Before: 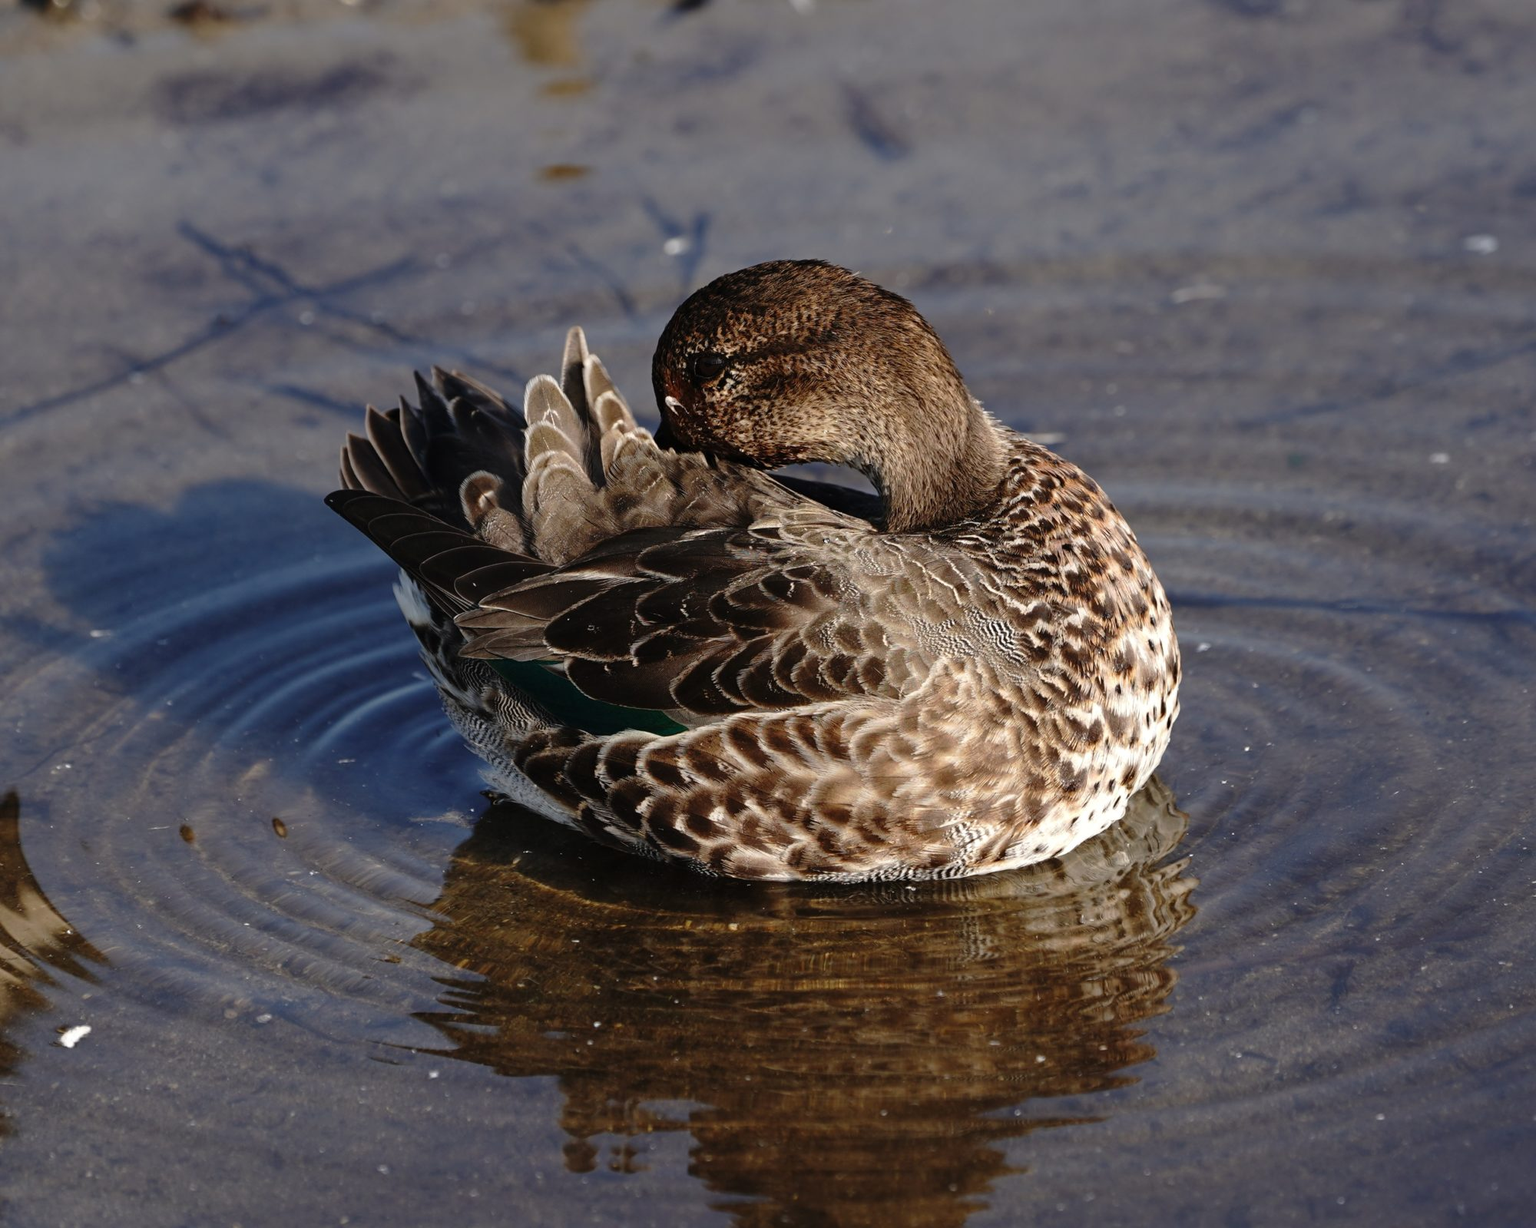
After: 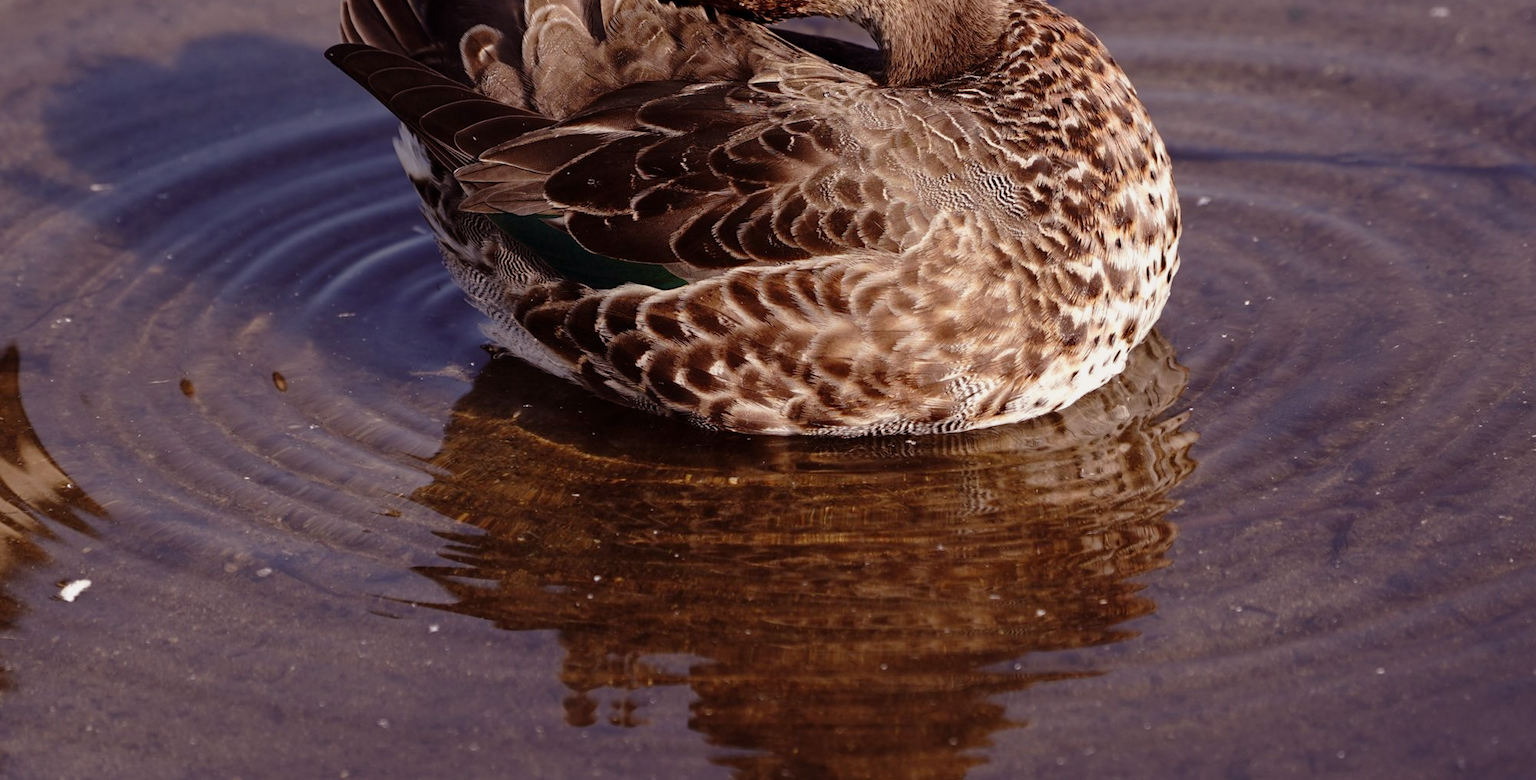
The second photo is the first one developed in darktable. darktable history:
exposure: black level correction 0.001, exposure -0.2 EV, compensate highlight preservation false
crop and rotate: top 36.435%
rgb levels: mode RGB, independent channels, levels [[0, 0.474, 1], [0, 0.5, 1], [0, 0.5, 1]]
